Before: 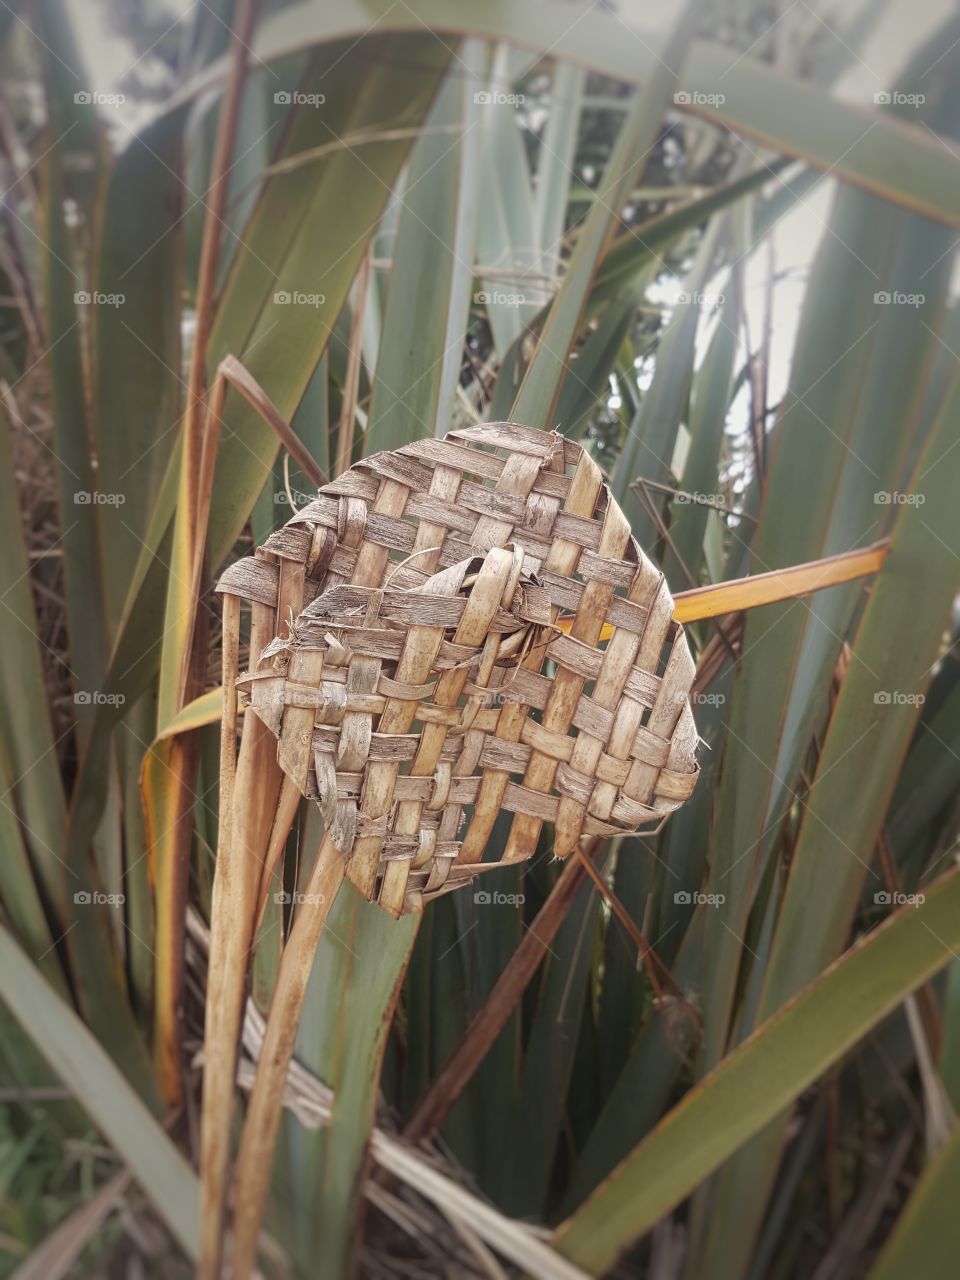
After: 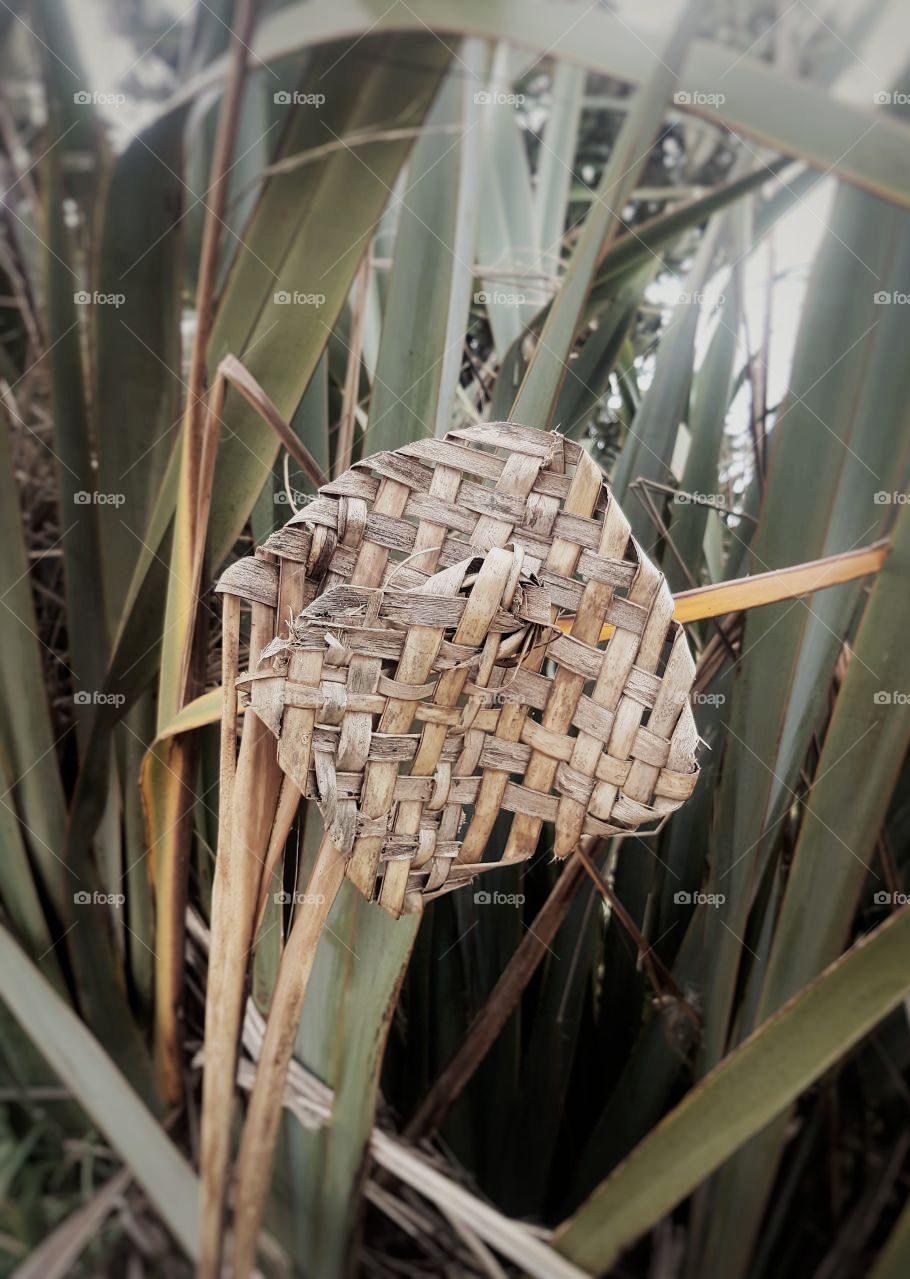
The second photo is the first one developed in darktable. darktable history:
crop and rotate: right 5.206%
filmic rgb: black relative exposure -5.04 EV, white relative exposure 3.97 EV, hardness 2.88, contrast 1.301, highlights saturation mix -31.18%
contrast brightness saturation: contrast 0.114, saturation -0.173
exposure: compensate highlight preservation false
color correction: highlights a* -0.313, highlights b* -0.139
